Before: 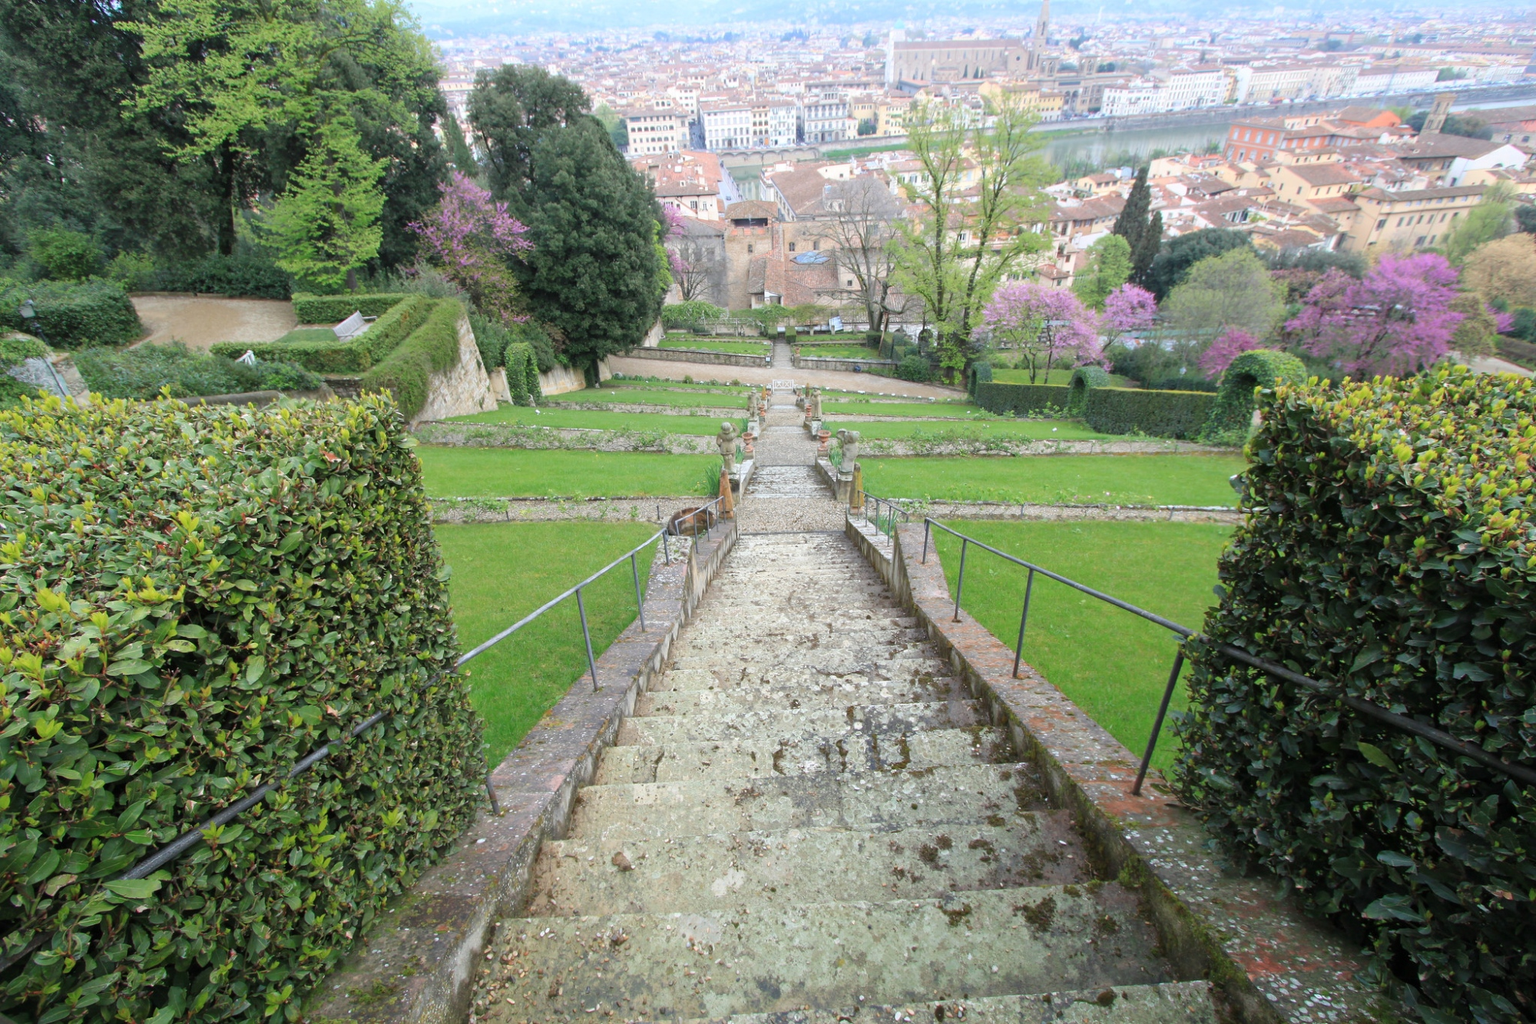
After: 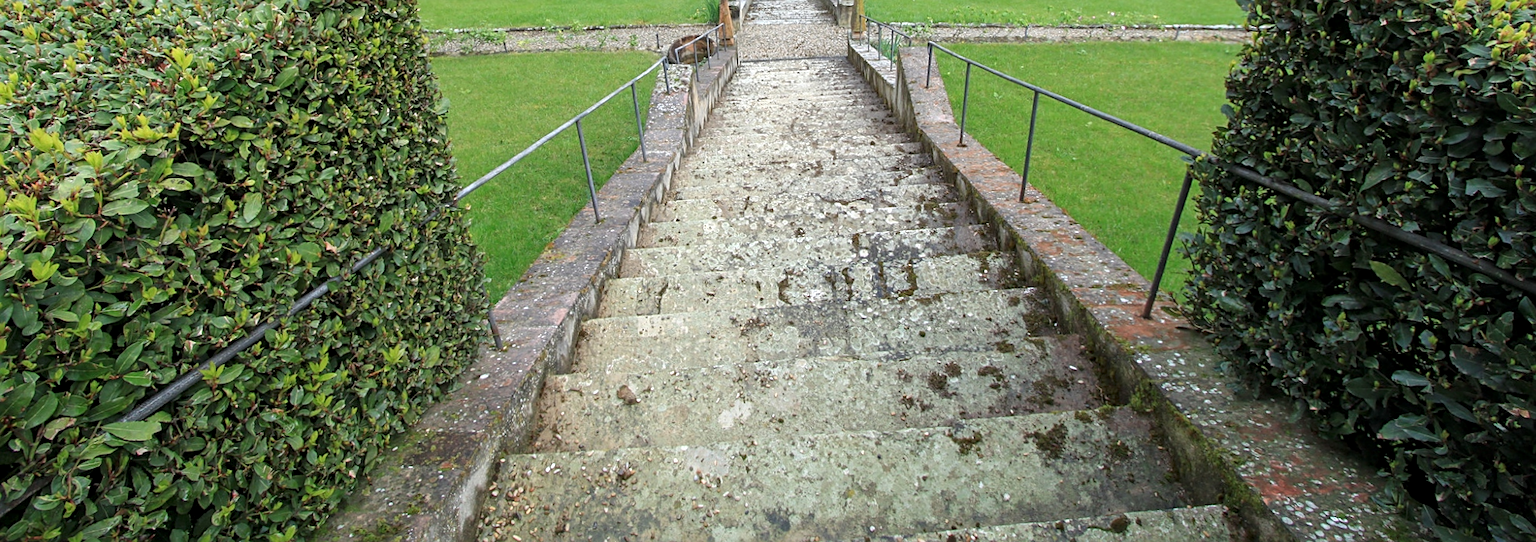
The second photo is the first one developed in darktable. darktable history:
crop and rotate: top 46.237%
local contrast: on, module defaults
rotate and perspective: rotation -1°, crop left 0.011, crop right 0.989, crop top 0.025, crop bottom 0.975
sharpen: on, module defaults
